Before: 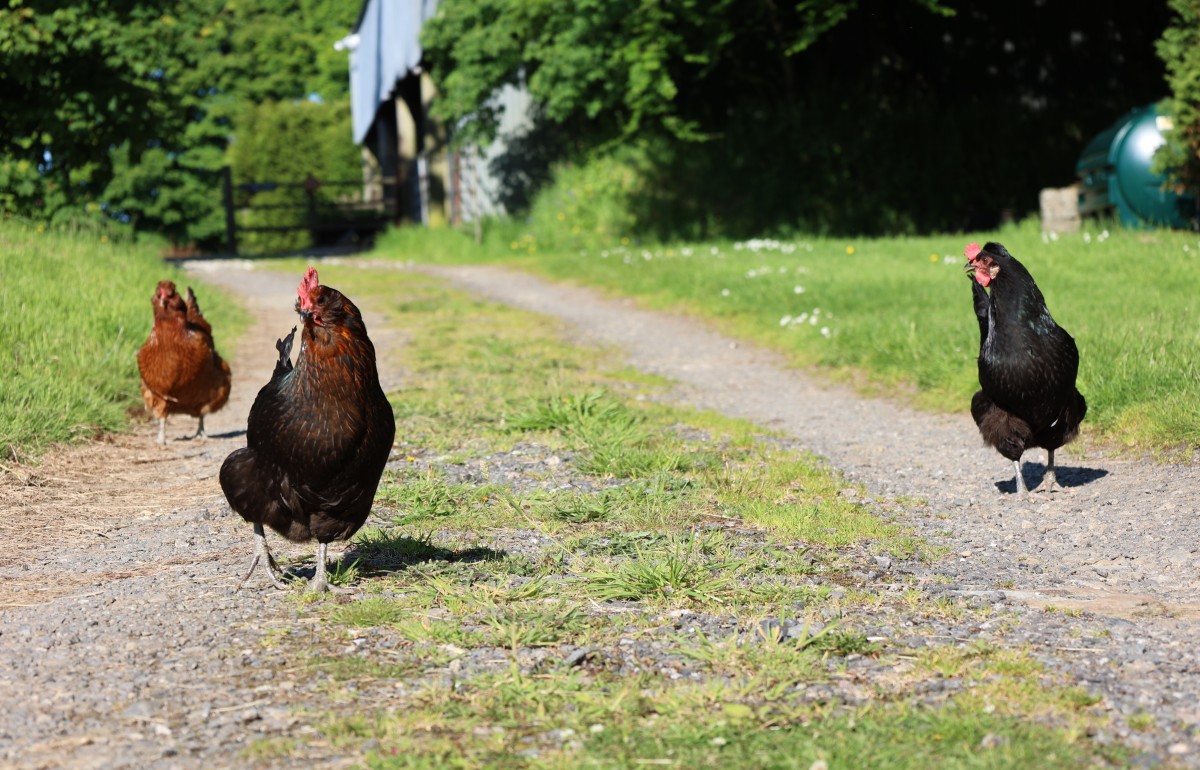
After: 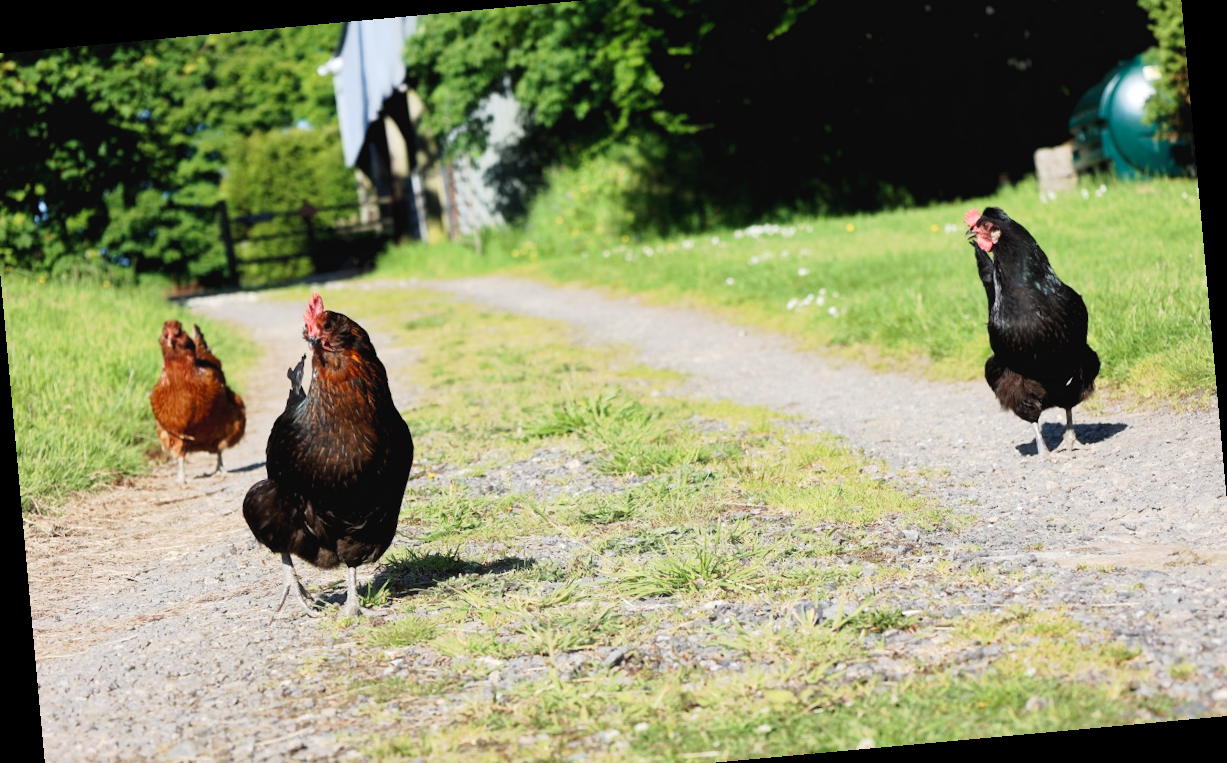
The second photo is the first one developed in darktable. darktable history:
levels: levels [0.026, 0.507, 0.987]
crop: left 1.507%, top 6.147%, right 1.379%, bottom 6.637%
rotate and perspective: rotation -5.2°, automatic cropping off
tone curve: curves: ch0 [(0, 0) (0.003, 0.059) (0.011, 0.059) (0.025, 0.057) (0.044, 0.055) (0.069, 0.057) (0.1, 0.083) (0.136, 0.128) (0.177, 0.185) (0.224, 0.242) (0.277, 0.308) (0.335, 0.383) (0.399, 0.468) (0.468, 0.547) (0.543, 0.632) (0.623, 0.71) (0.709, 0.801) (0.801, 0.859) (0.898, 0.922) (1, 1)], preserve colors none
haze removal: strength -0.05
